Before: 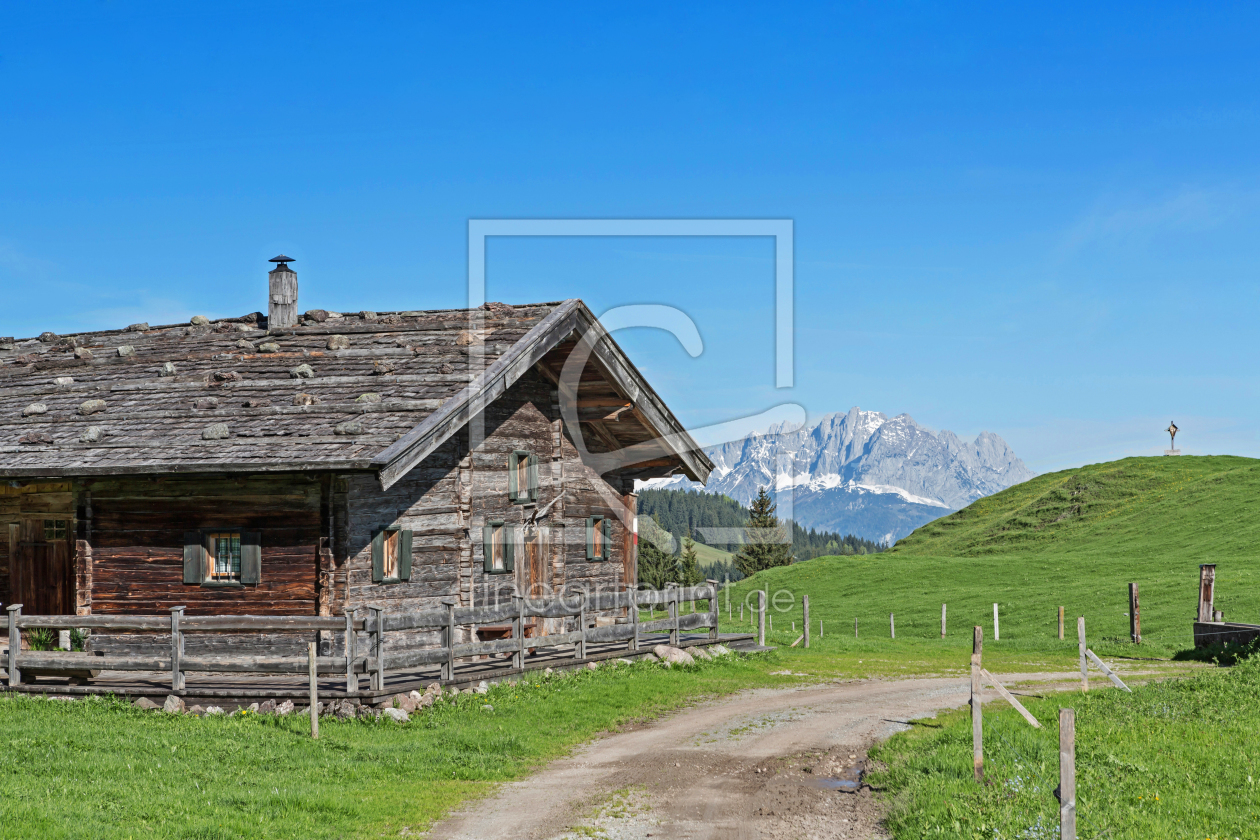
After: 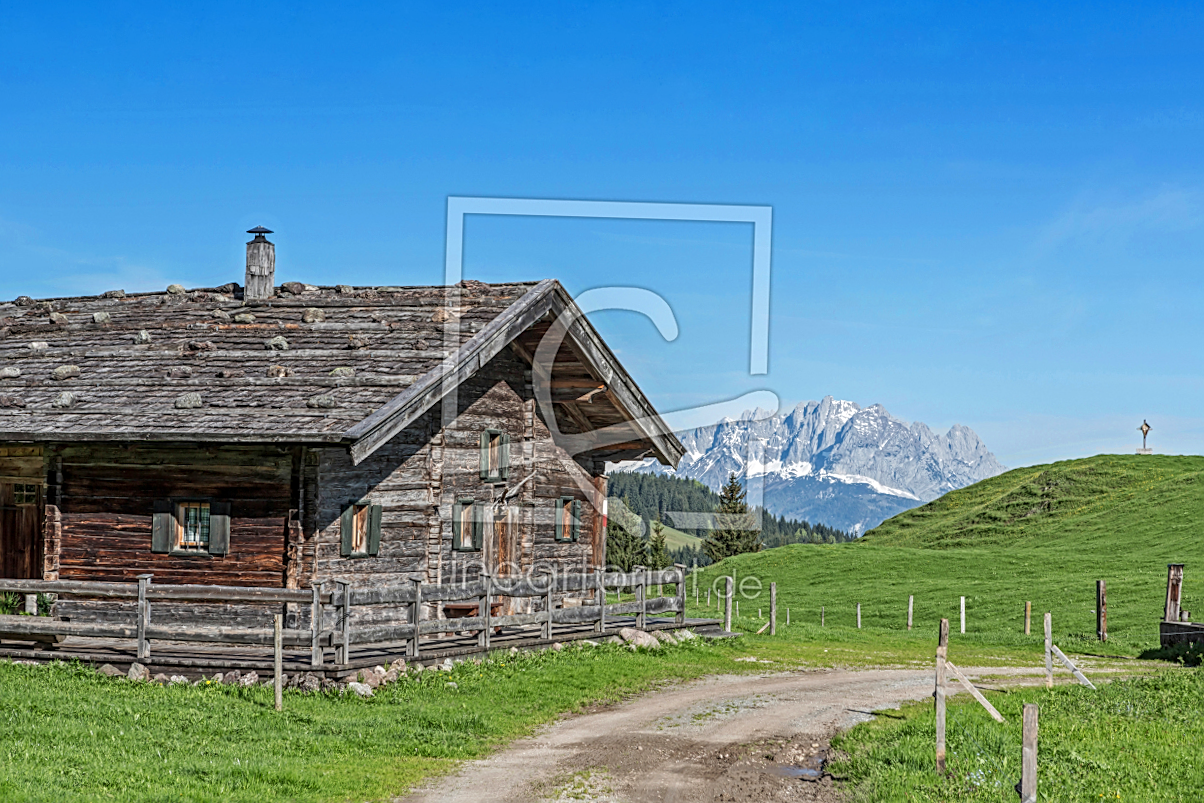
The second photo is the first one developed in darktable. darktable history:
local contrast: highlights 0%, shadows 4%, detail 133%
sharpen: on, module defaults
crop and rotate: angle -1.77°
